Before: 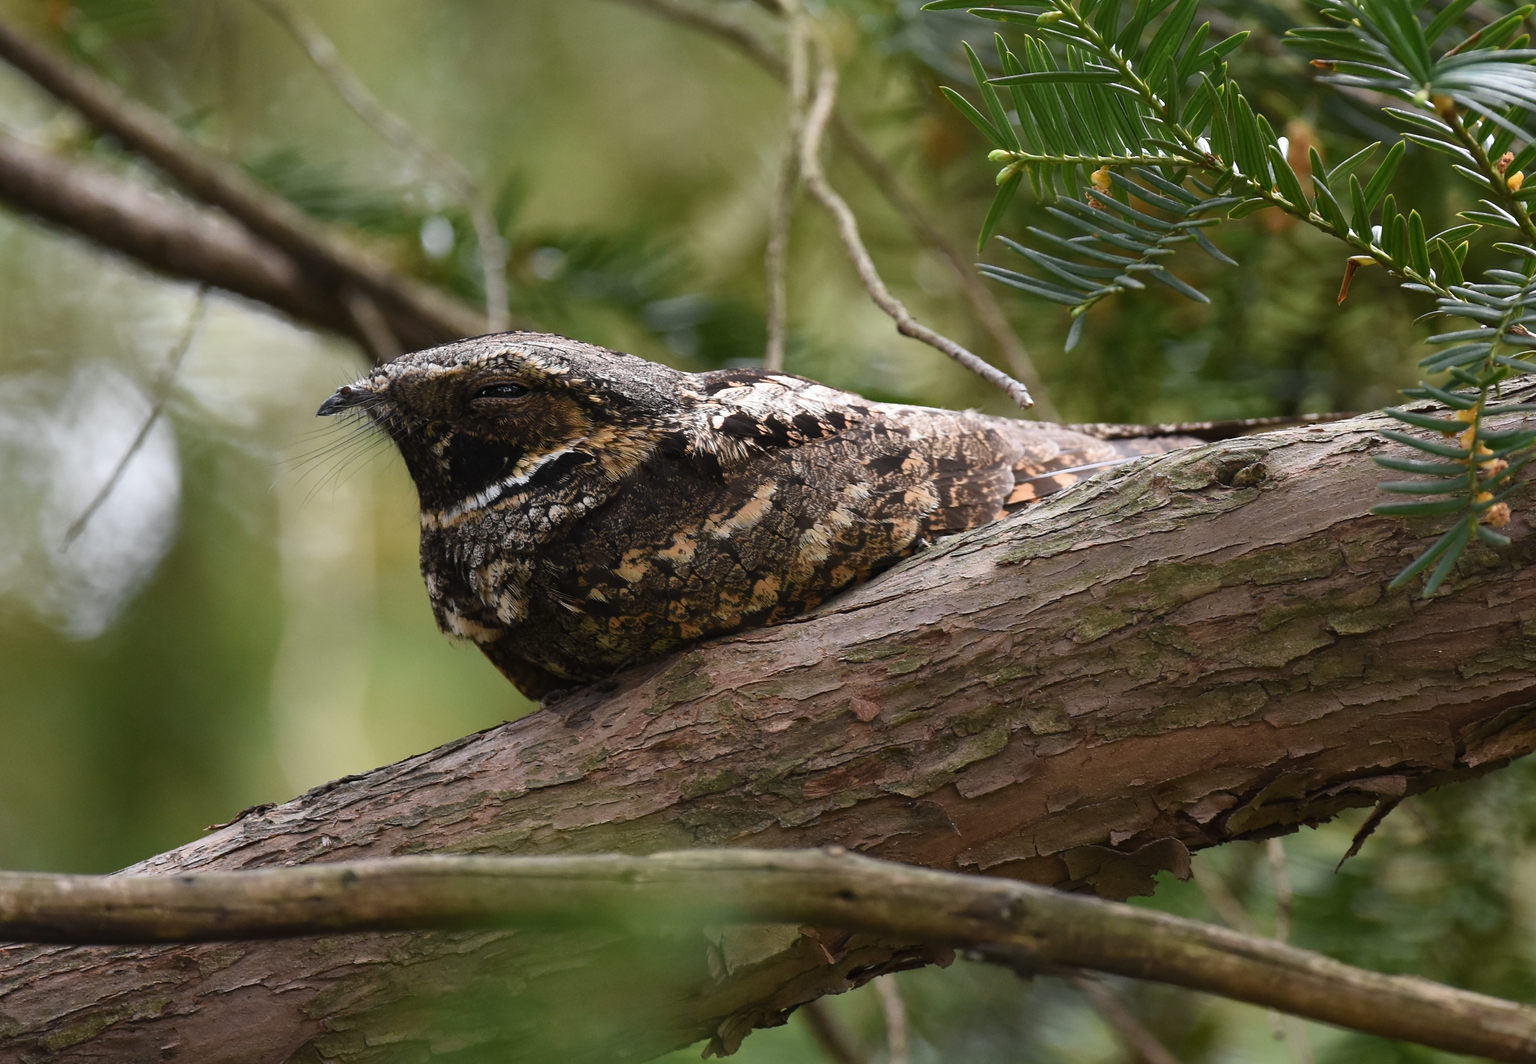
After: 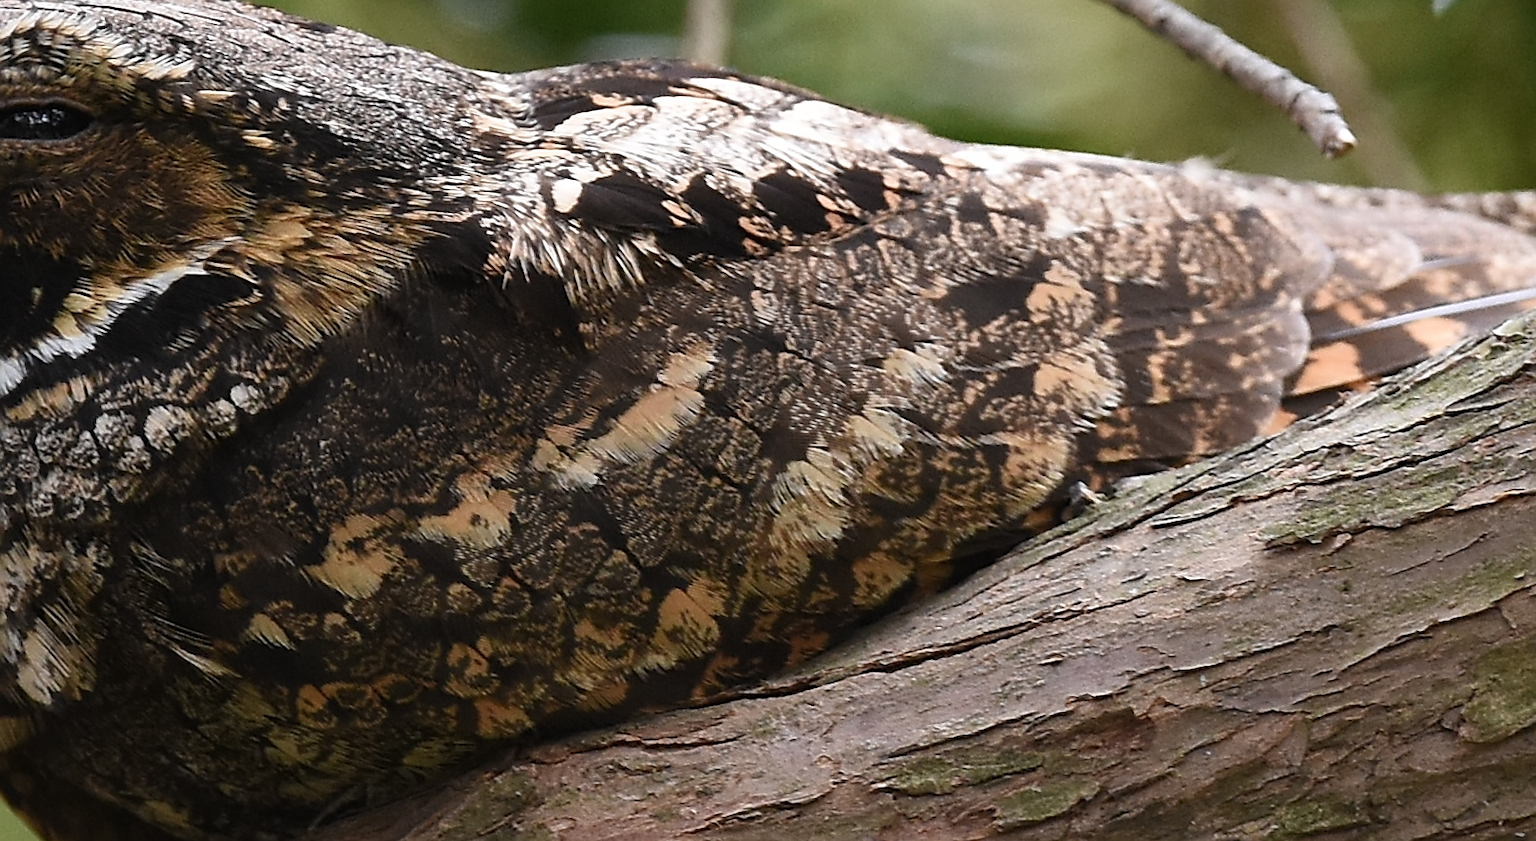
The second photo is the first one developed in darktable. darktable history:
sharpen: on, module defaults
rotate and perspective: rotation -0.45°, automatic cropping original format, crop left 0.008, crop right 0.992, crop top 0.012, crop bottom 0.988
crop: left 31.751%, top 32.172%, right 27.8%, bottom 35.83%
